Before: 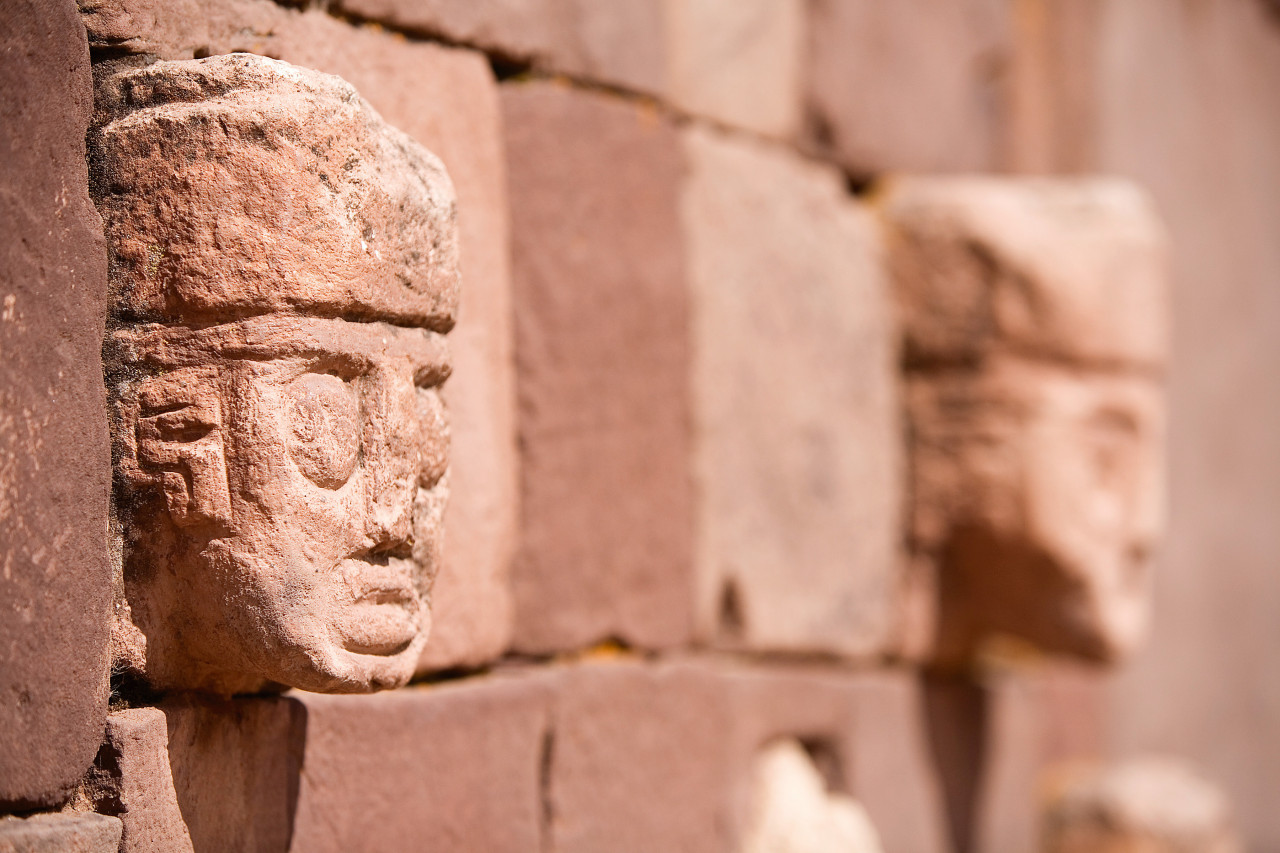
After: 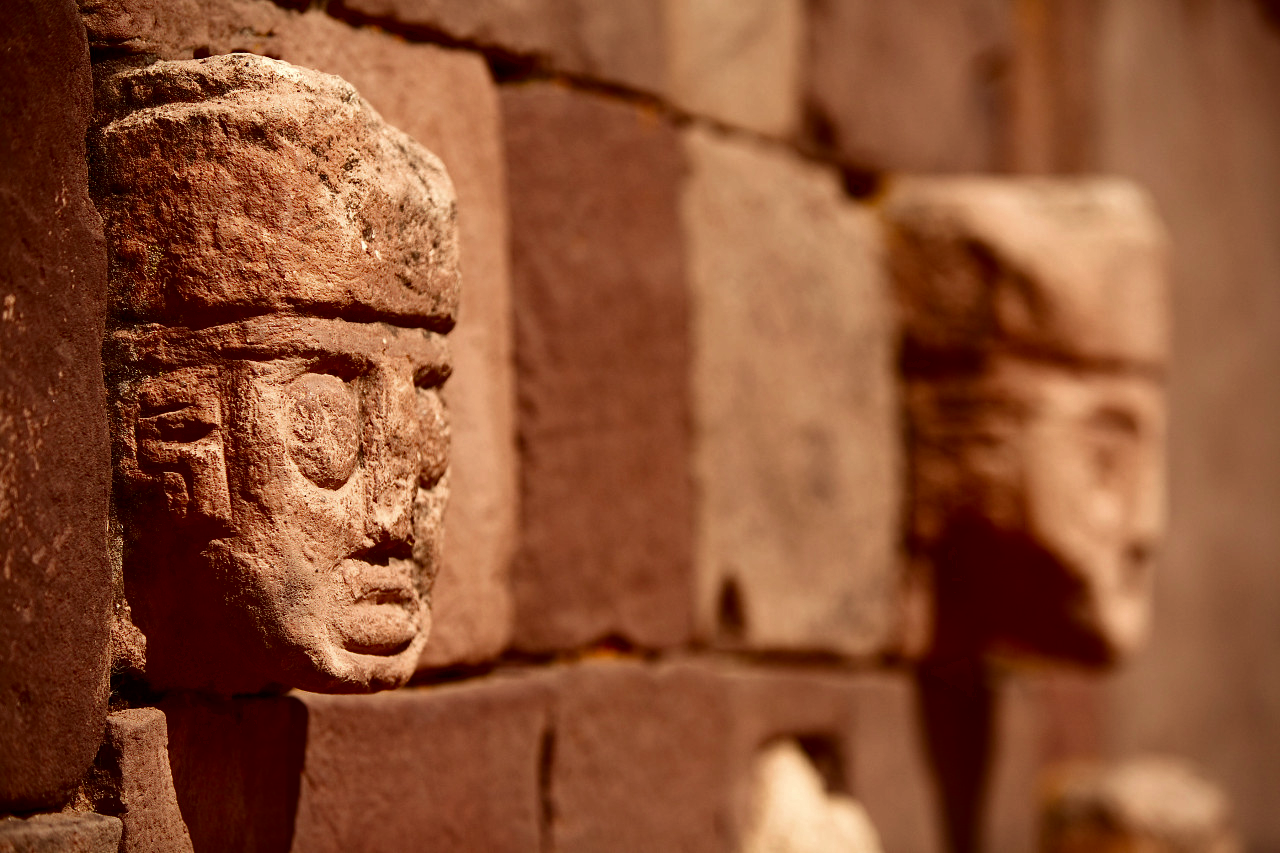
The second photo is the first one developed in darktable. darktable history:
white balance: red 1.029, blue 0.92
velvia: on, module defaults
contrast brightness saturation: contrast 0.09, brightness -0.59, saturation 0.17
